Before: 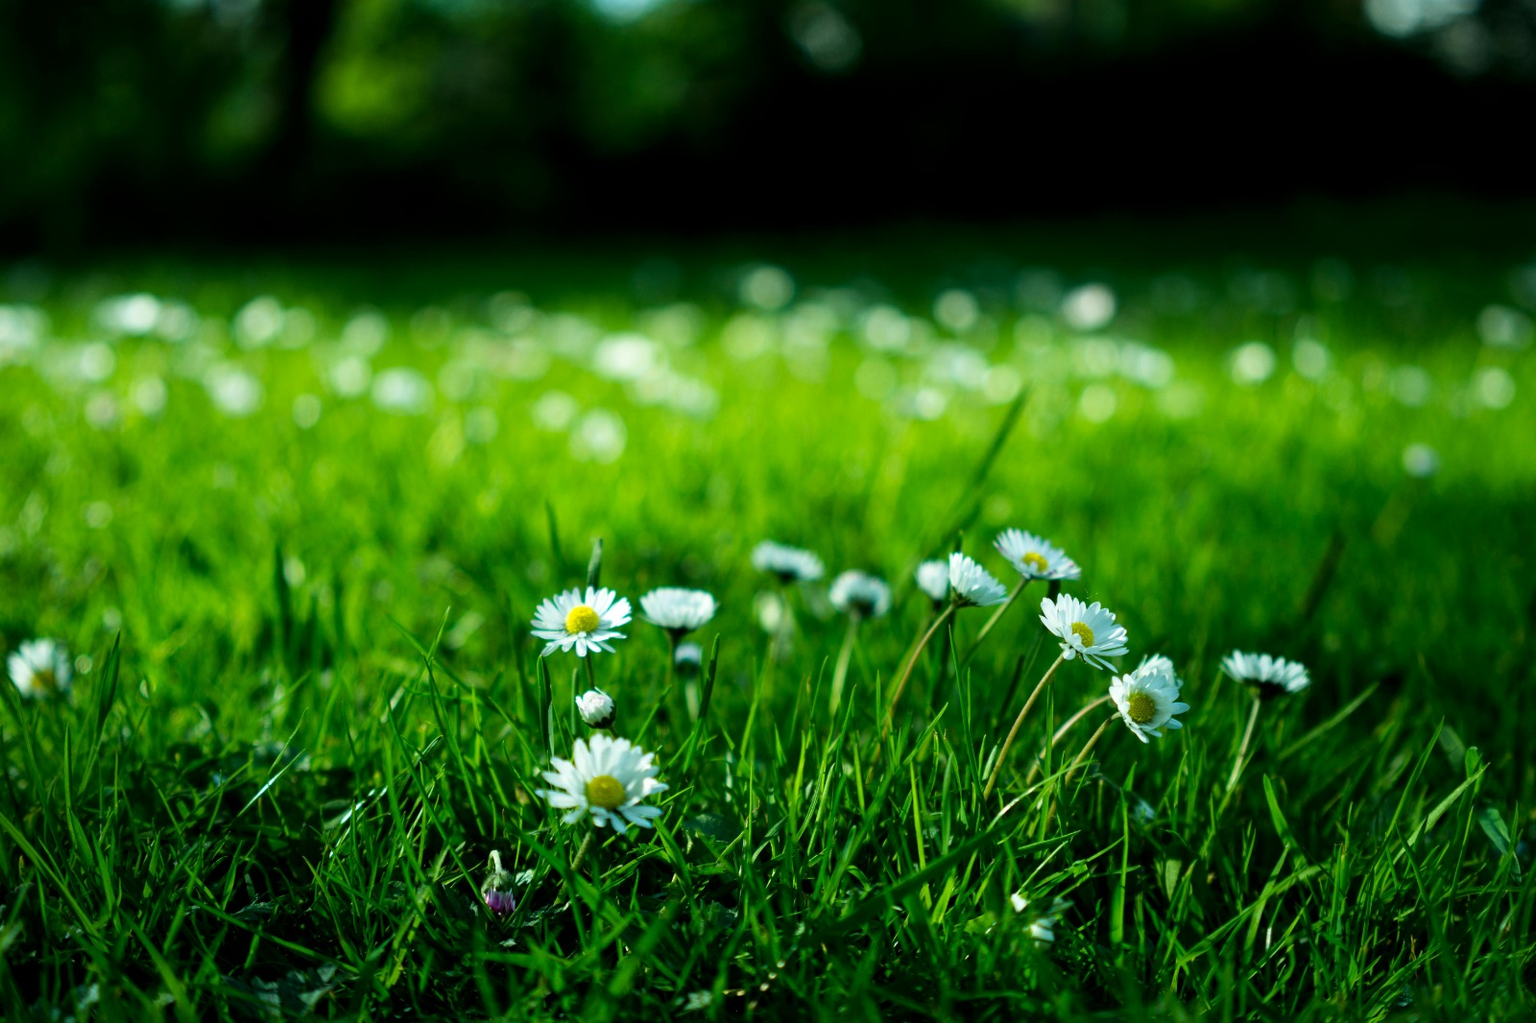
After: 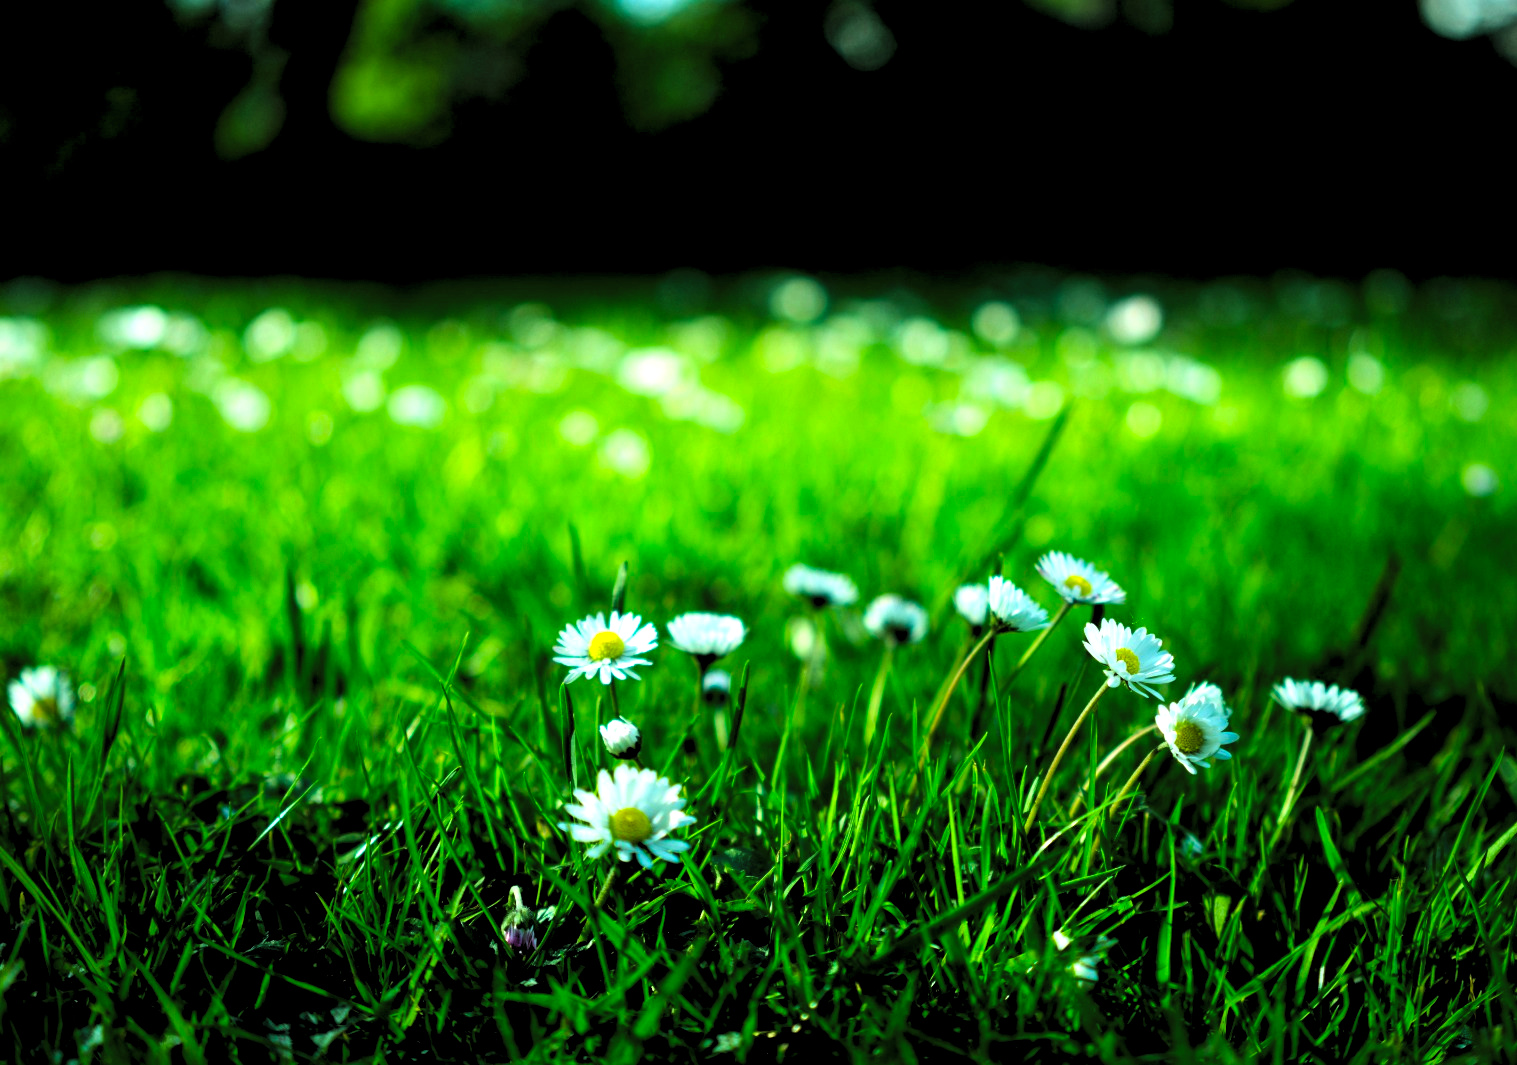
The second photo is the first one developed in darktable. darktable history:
contrast brightness saturation: contrast 0.07, brightness 0.18, saturation 0.4
levels: levels [0.182, 0.542, 0.902]
crop and rotate: right 5.167%
